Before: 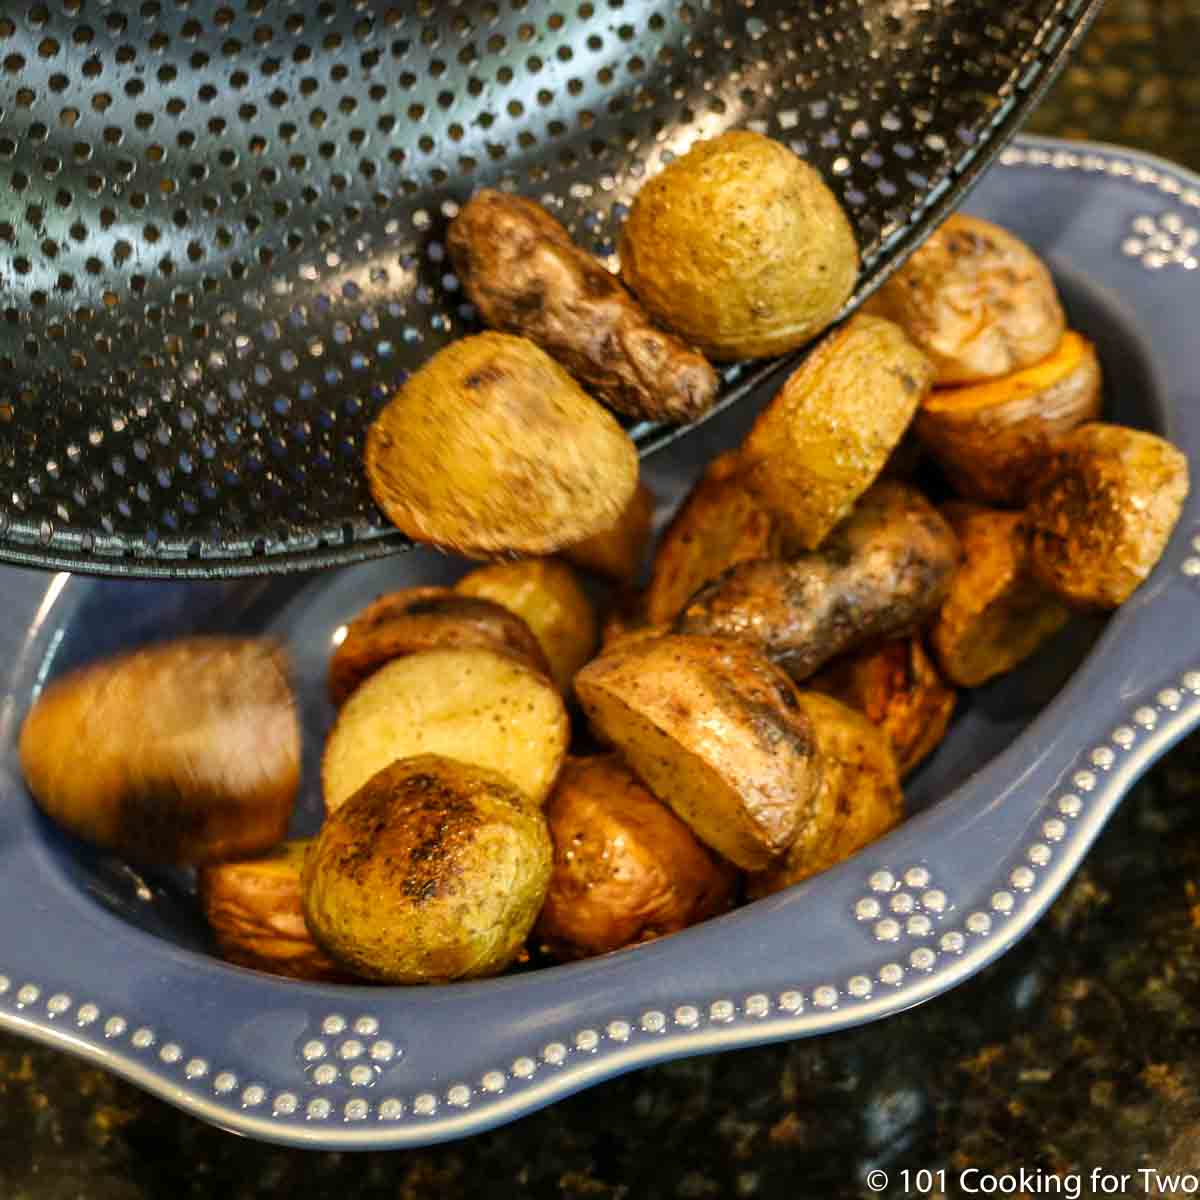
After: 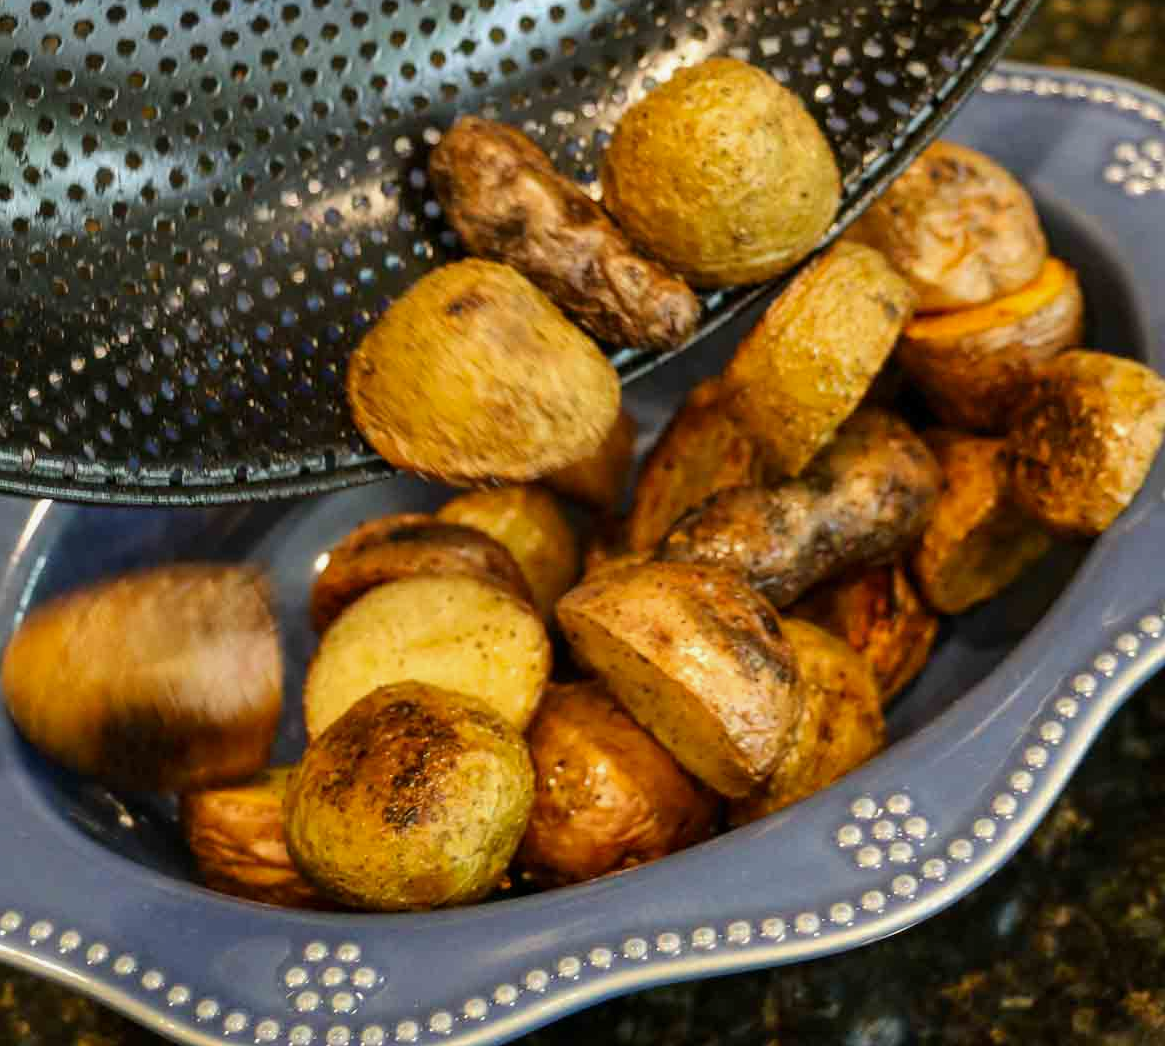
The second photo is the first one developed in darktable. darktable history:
crop: left 1.507%, top 6.147%, right 1.379%, bottom 6.637%
shadows and highlights: shadows -20, white point adjustment -2, highlights -35
